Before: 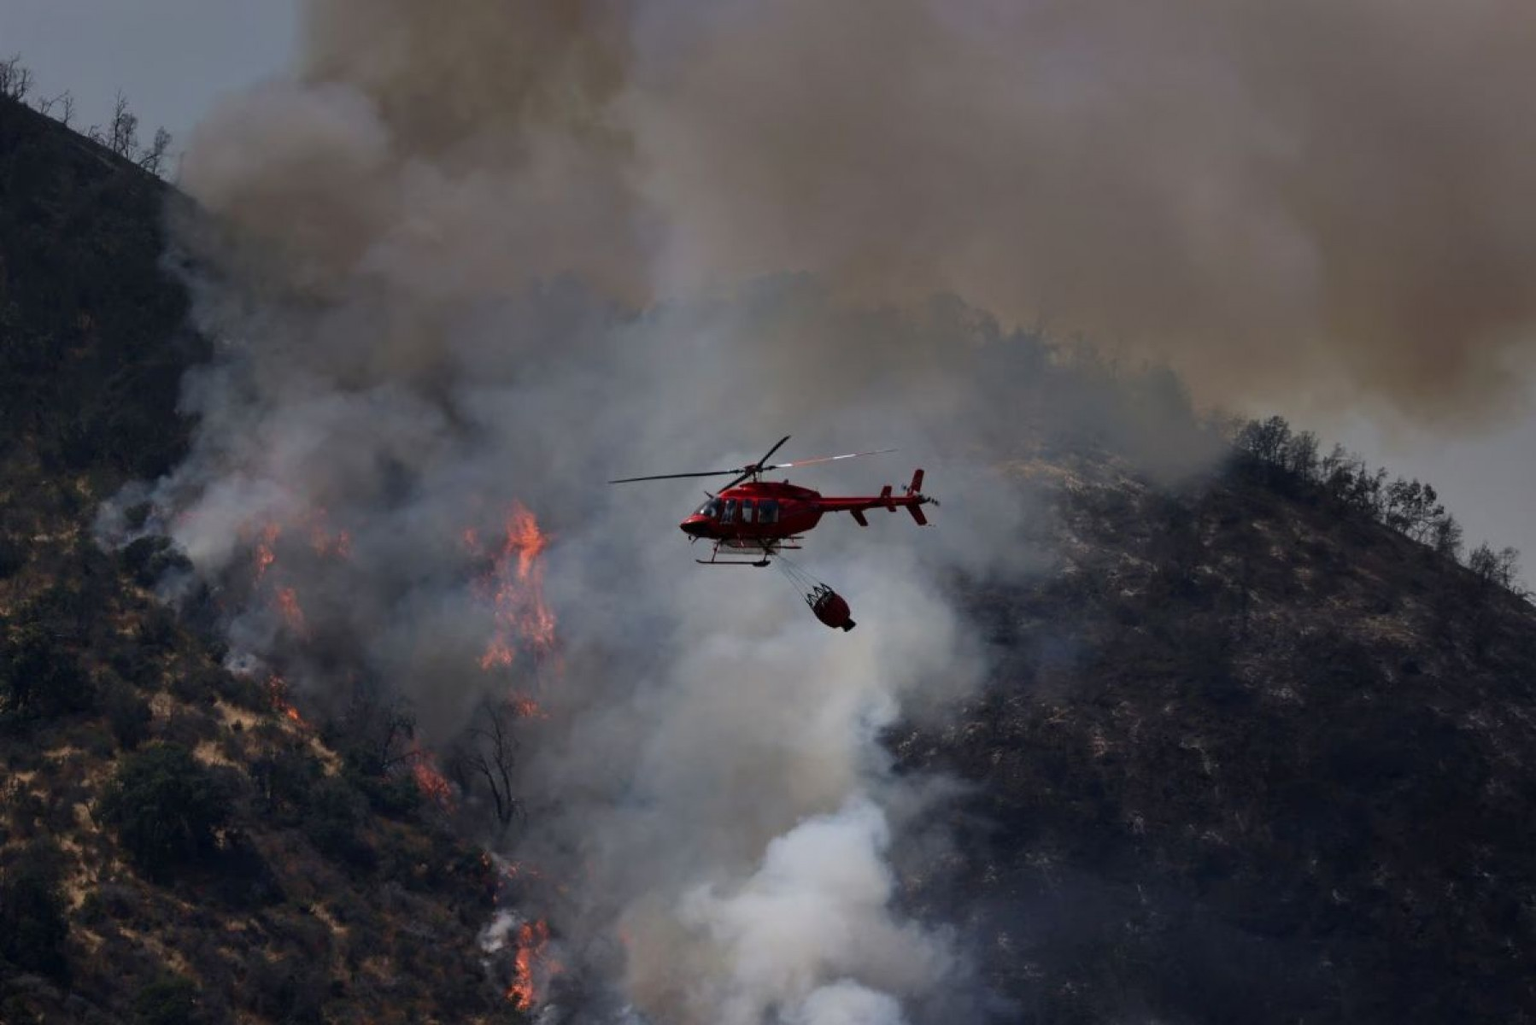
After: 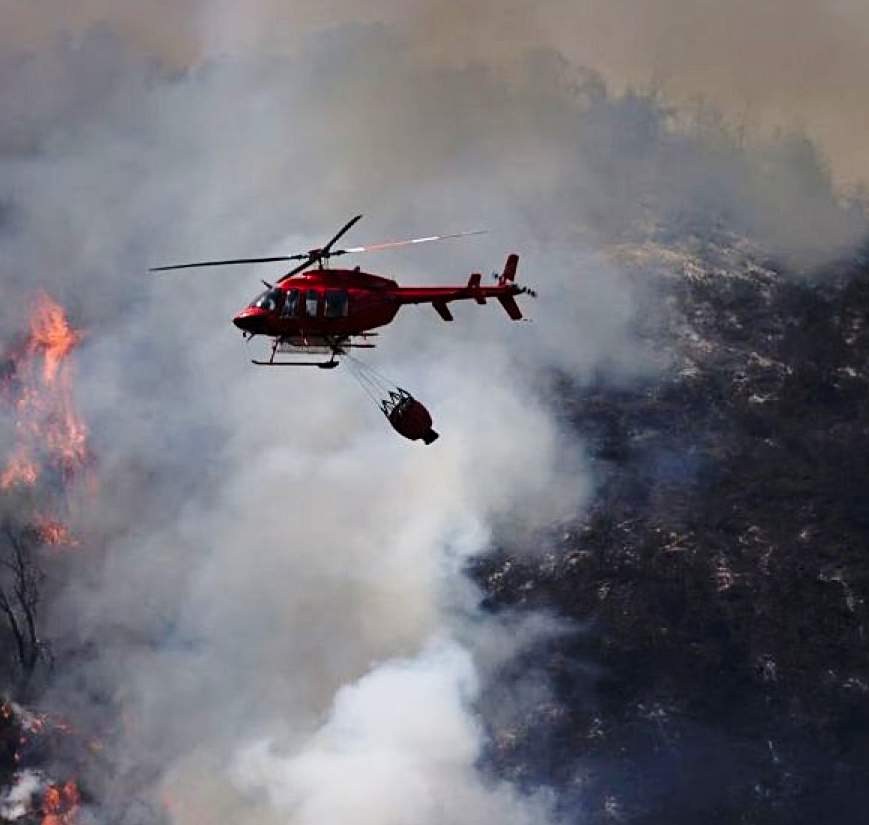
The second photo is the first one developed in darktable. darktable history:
sharpen: radius 2.117, amount 0.389, threshold 0.091
crop: left 31.368%, top 24.604%, right 20.287%, bottom 6.579%
base curve: curves: ch0 [(0, 0) (0.028, 0.03) (0.121, 0.232) (0.46, 0.748) (0.859, 0.968) (1, 1)], preserve colors none
